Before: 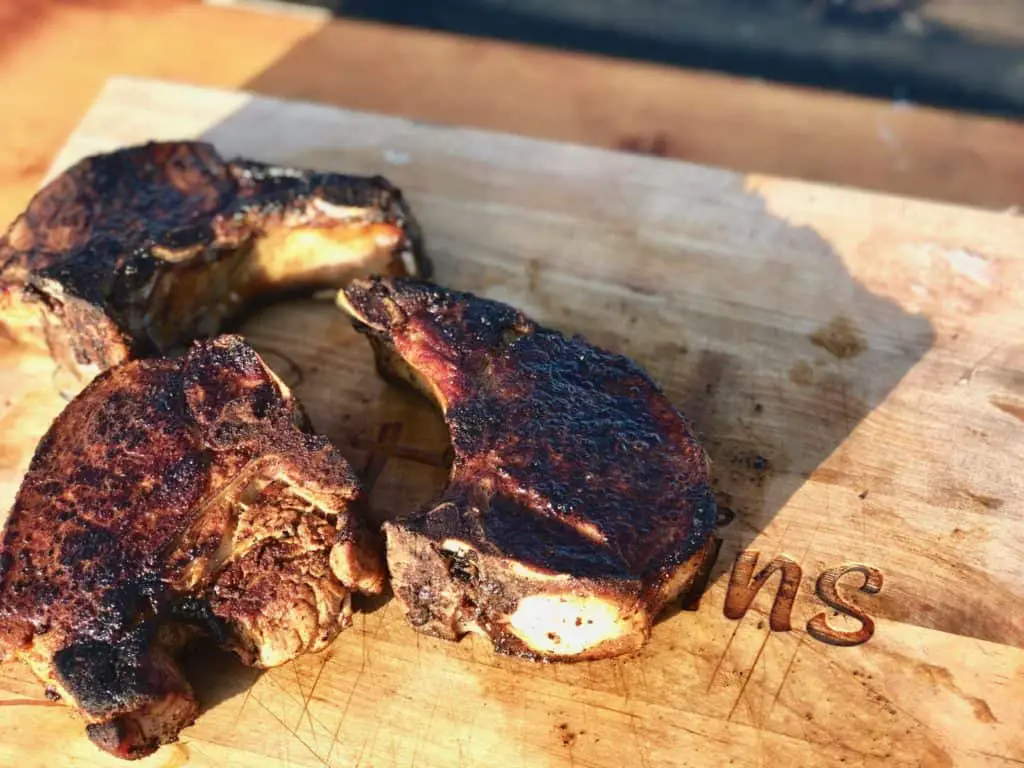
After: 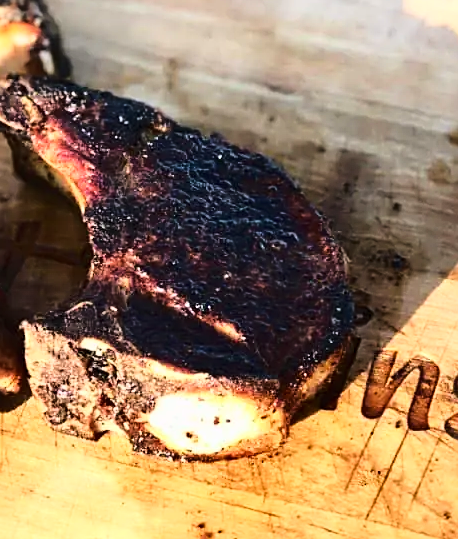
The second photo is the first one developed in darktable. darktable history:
sharpen: on, module defaults
shadows and highlights: radius 336.89, shadows 28.47, soften with gaussian
crop: left 35.408%, top 26.293%, right 19.818%, bottom 3.406%
color correction: highlights b* 0, saturation 0.994
base curve: curves: ch0 [(0, 0) (0.04, 0.03) (0.133, 0.232) (0.448, 0.748) (0.843, 0.968) (1, 1)]
